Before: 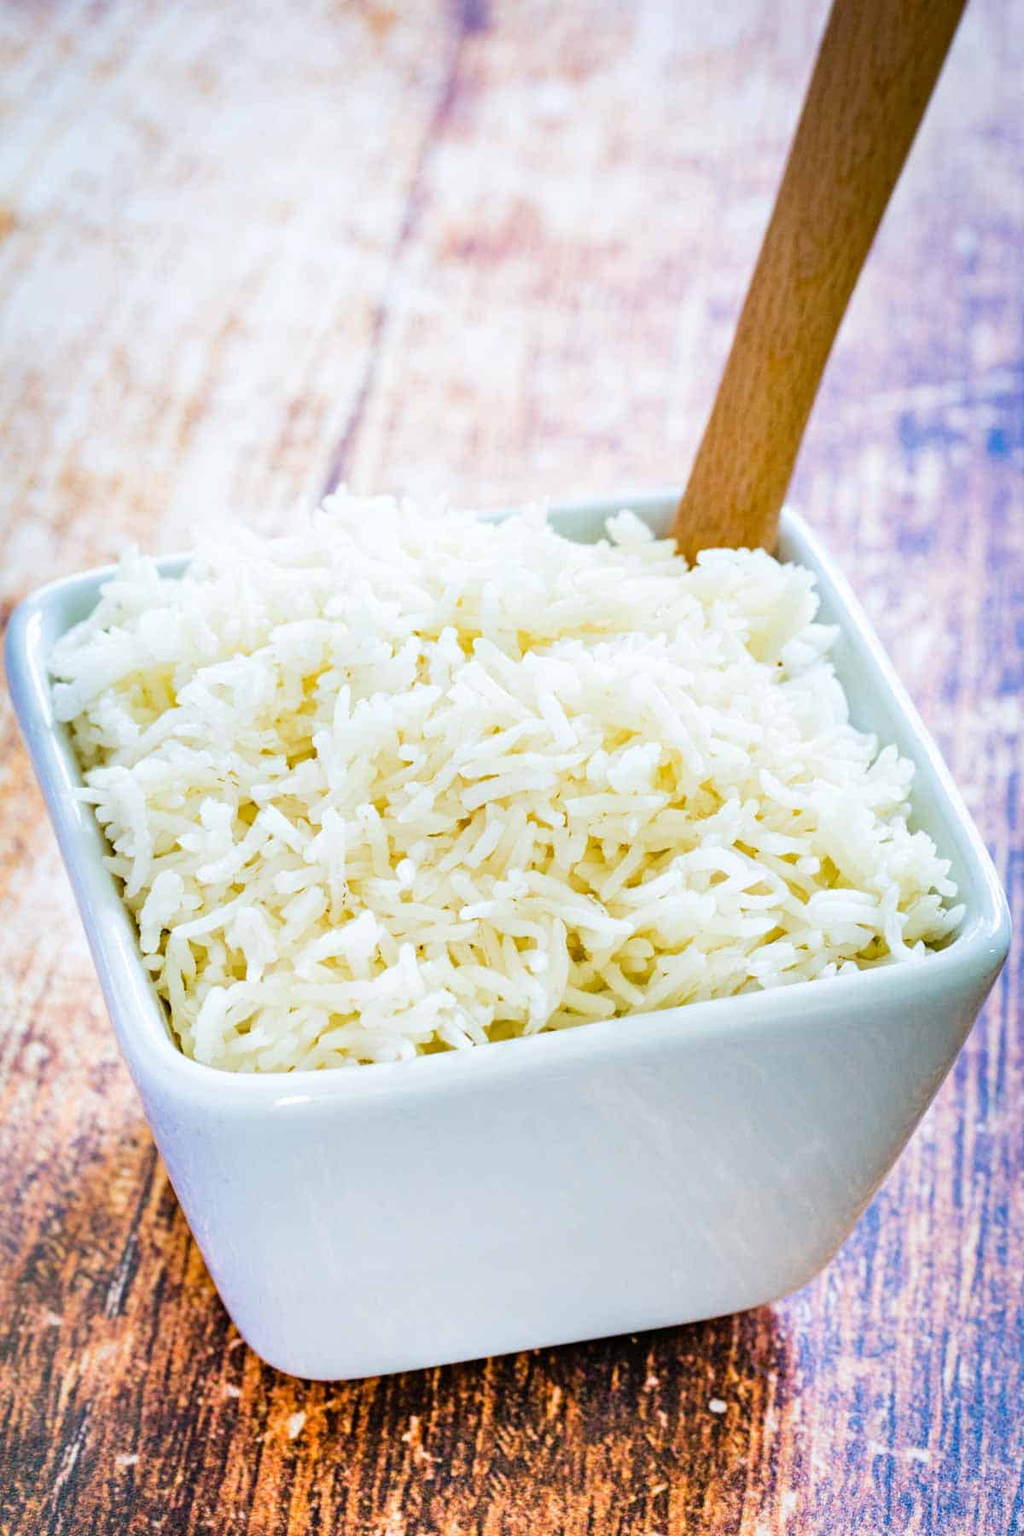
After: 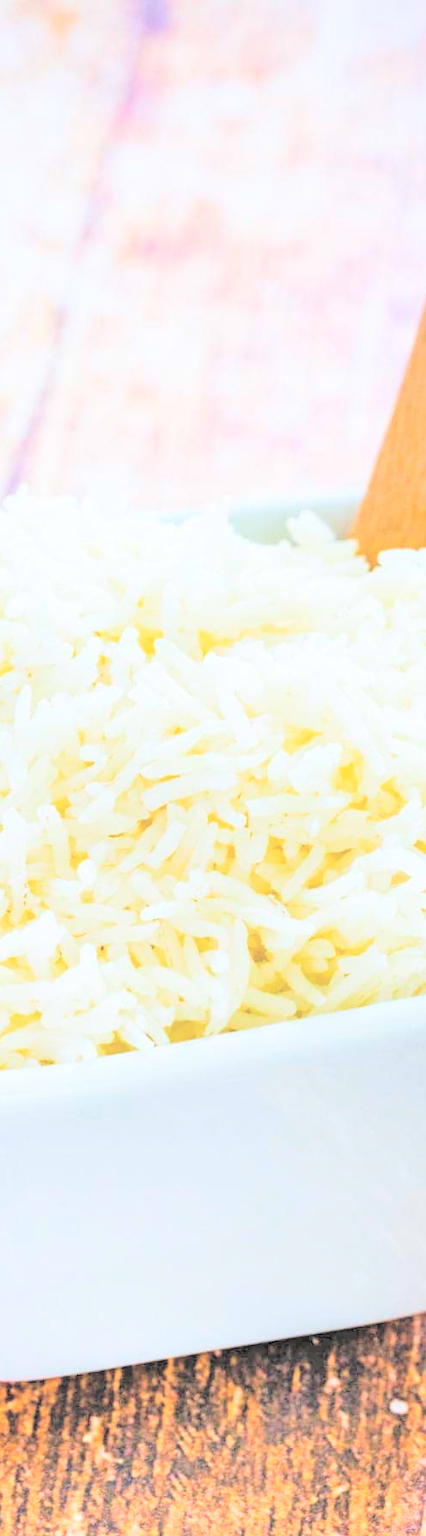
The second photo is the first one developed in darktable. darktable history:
contrast brightness saturation: brightness 0.986
crop: left 31.202%, right 27.124%
